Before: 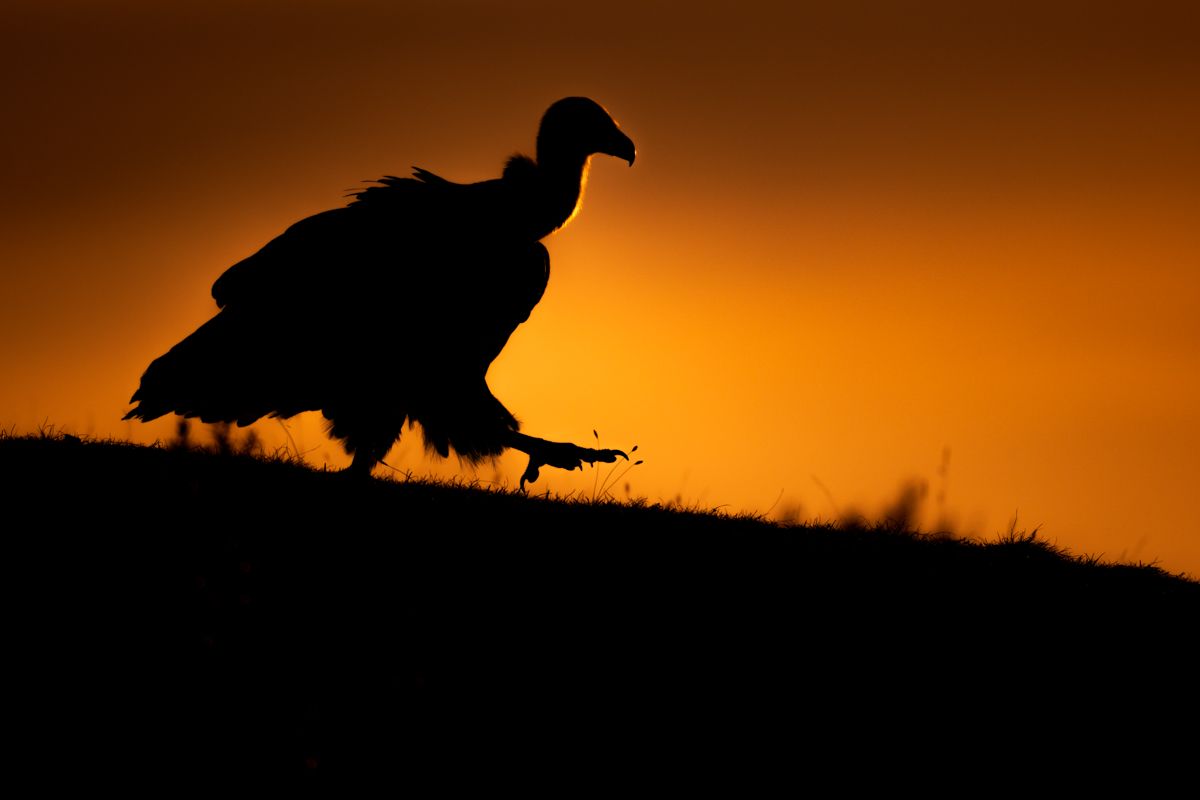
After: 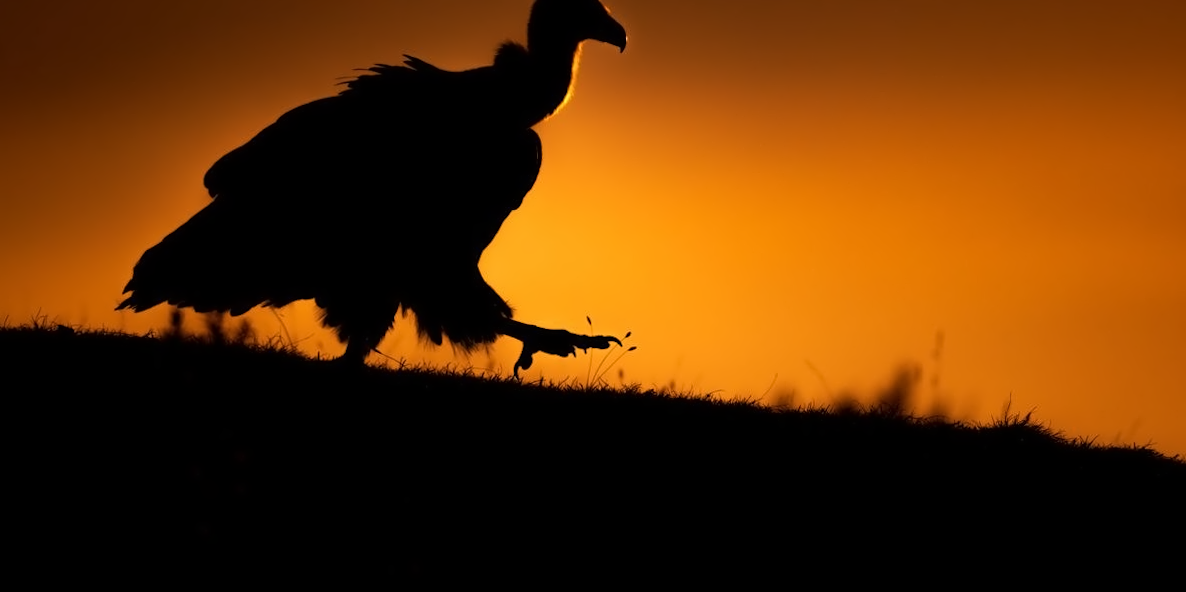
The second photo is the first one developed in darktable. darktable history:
rotate and perspective: rotation -0.45°, automatic cropping original format, crop left 0.008, crop right 0.992, crop top 0.012, crop bottom 0.988
crop: top 13.819%, bottom 11.169%
contrast equalizer: y [[0.5 ×4, 0.524, 0.59], [0.5 ×6], [0.5 ×6], [0, 0, 0, 0.01, 0.045, 0.012], [0, 0, 0, 0.044, 0.195, 0.131]]
